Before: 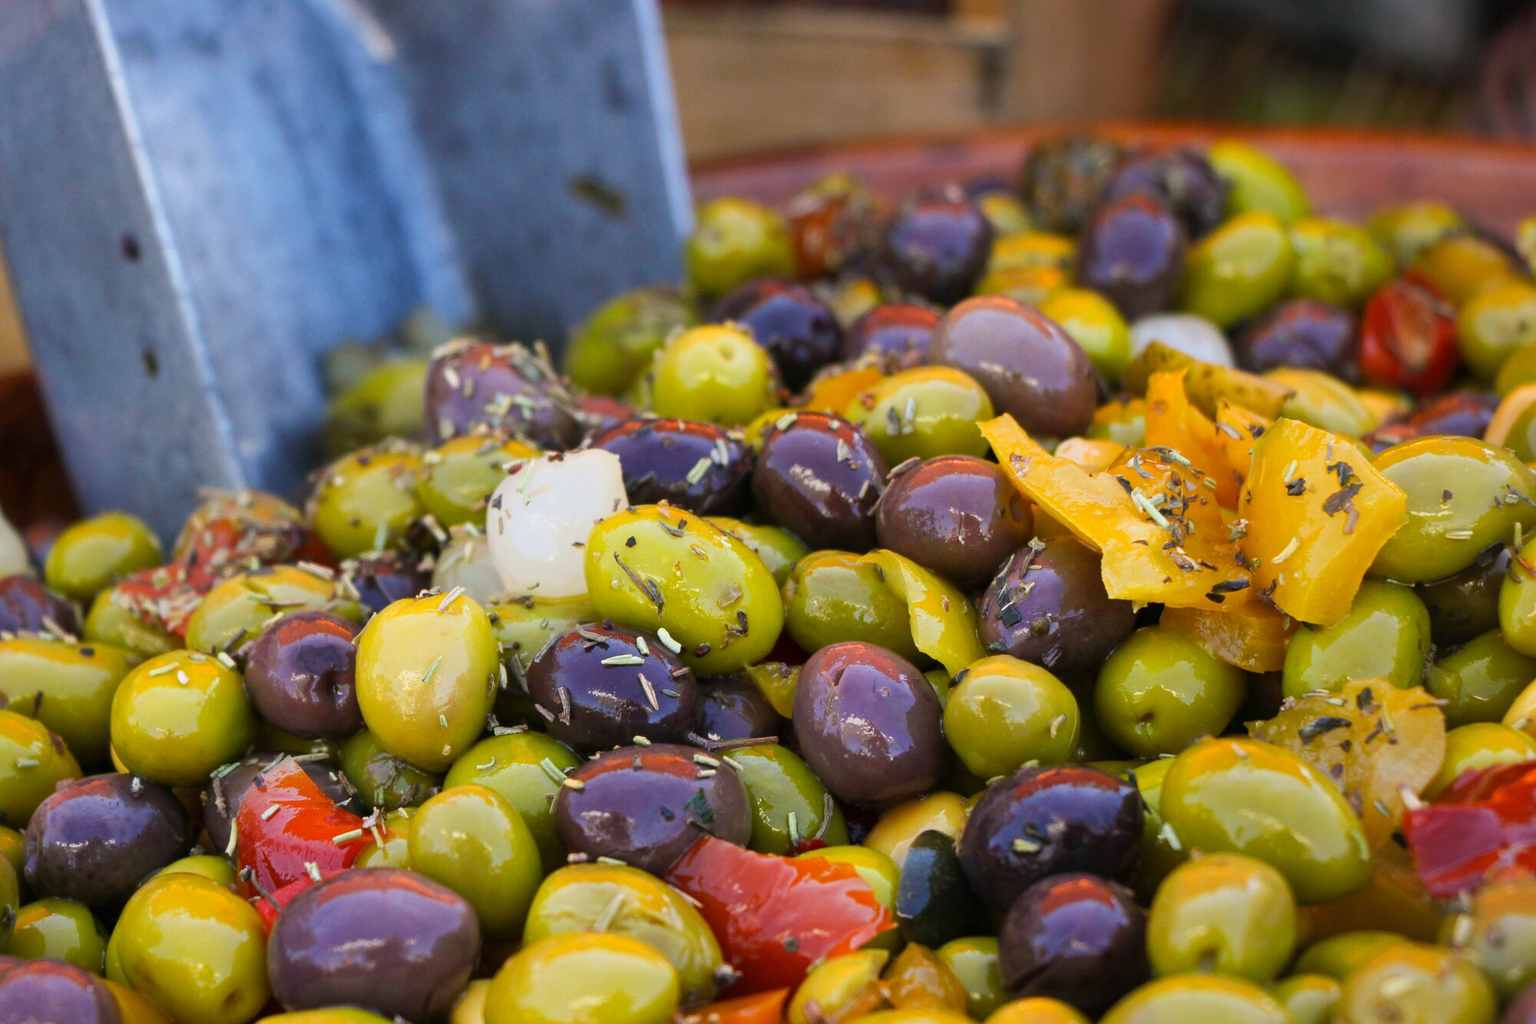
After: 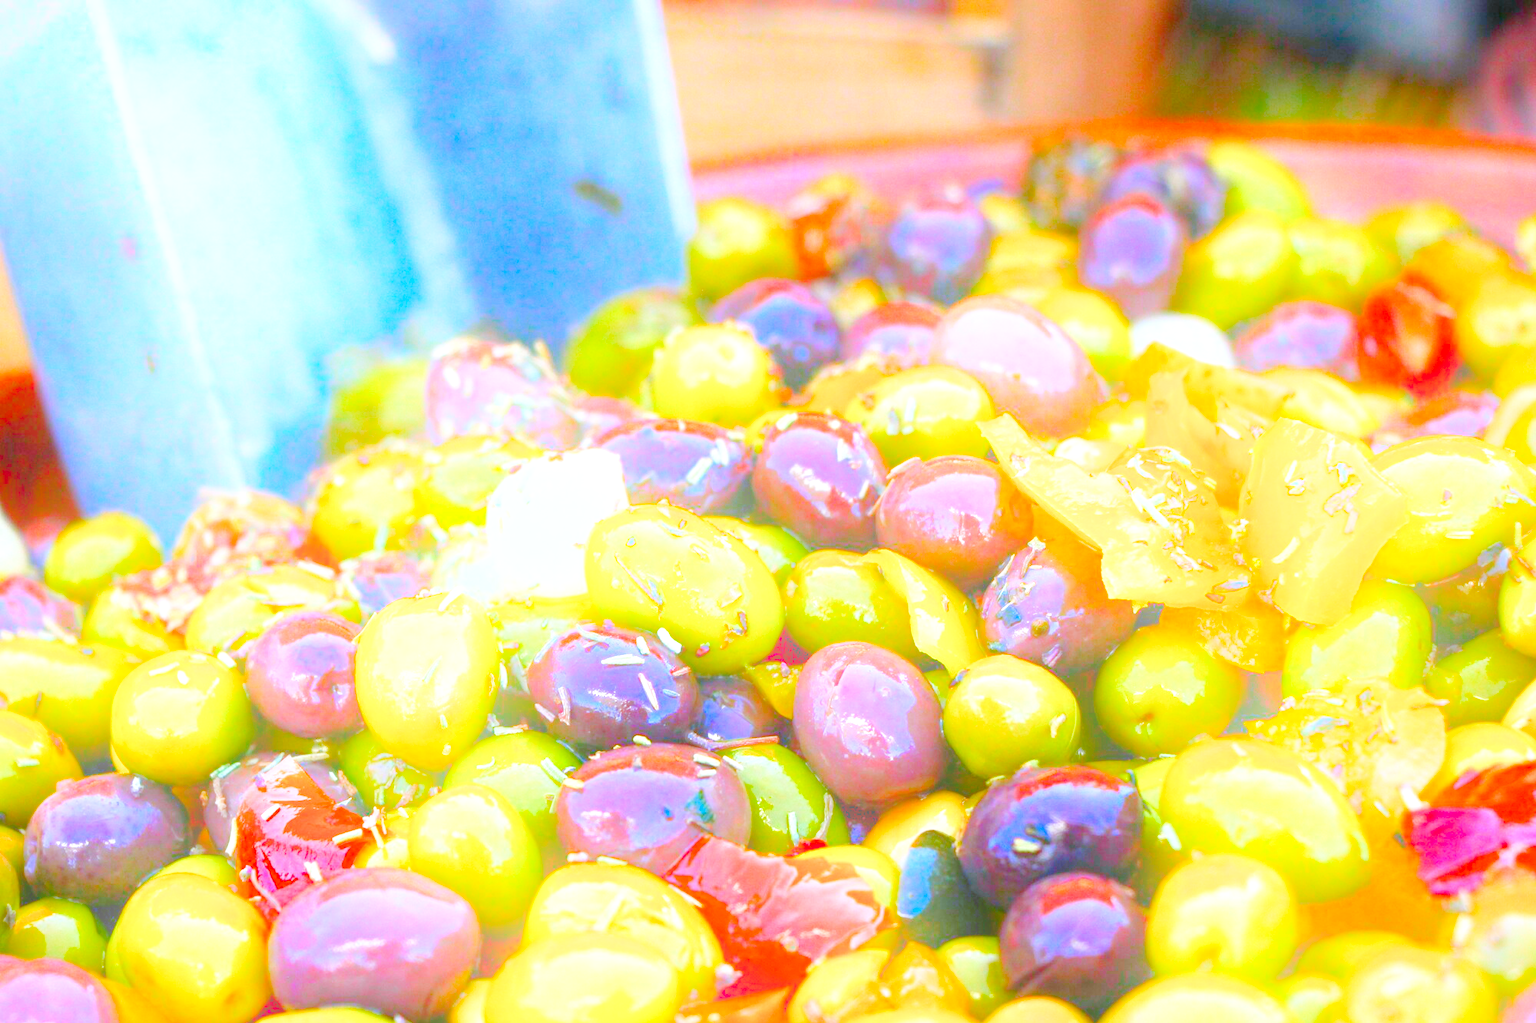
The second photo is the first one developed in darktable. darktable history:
exposure: exposure 0.485 EV, compensate highlight preservation false
sigmoid: contrast 1.22, skew 0.65
color calibration: x 0.37, y 0.382, temperature 4313.32 K
levels: levels [0.008, 0.318, 0.836]
color balance rgb: perceptual saturation grading › global saturation 25%, perceptual saturation grading › highlights -50%, perceptual saturation grading › shadows 30%, perceptual brilliance grading › global brilliance 12%, global vibrance 20%
bloom: on, module defaults
contrast brightness saturation: brightness -0.09
